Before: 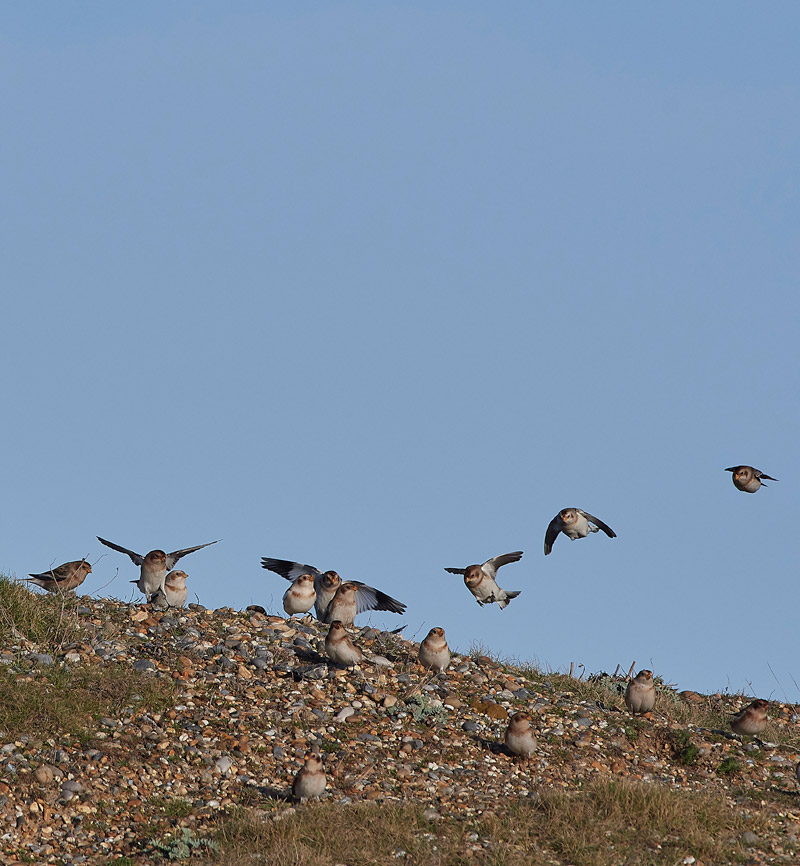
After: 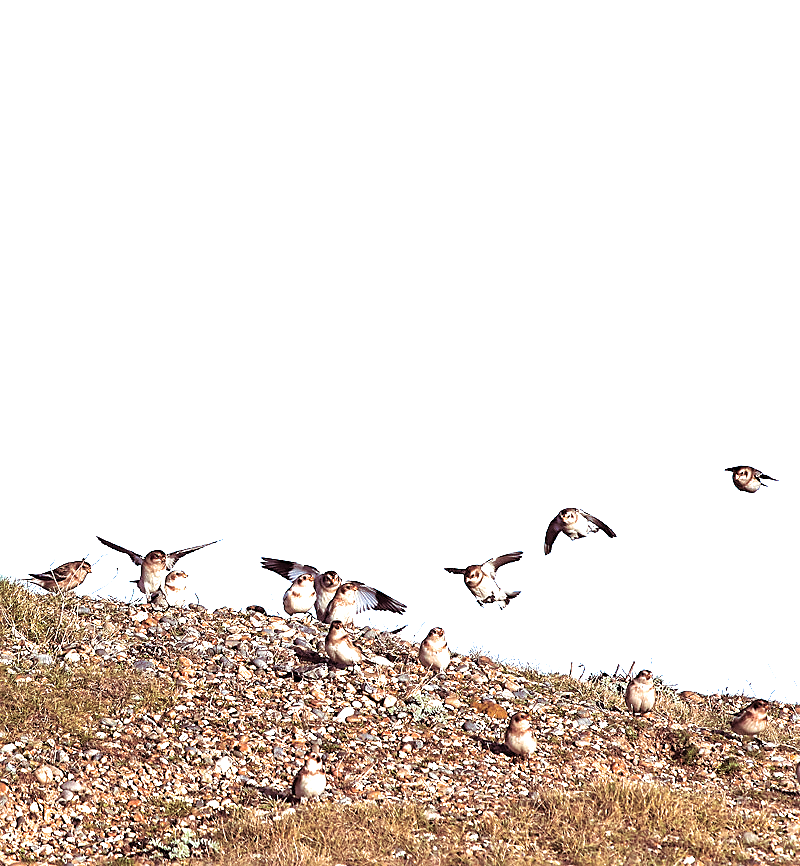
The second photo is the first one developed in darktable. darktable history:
split-toning: on, module defaults
levels: levels [0, 0.281, 0.562]
sharpen: on, module defaults
